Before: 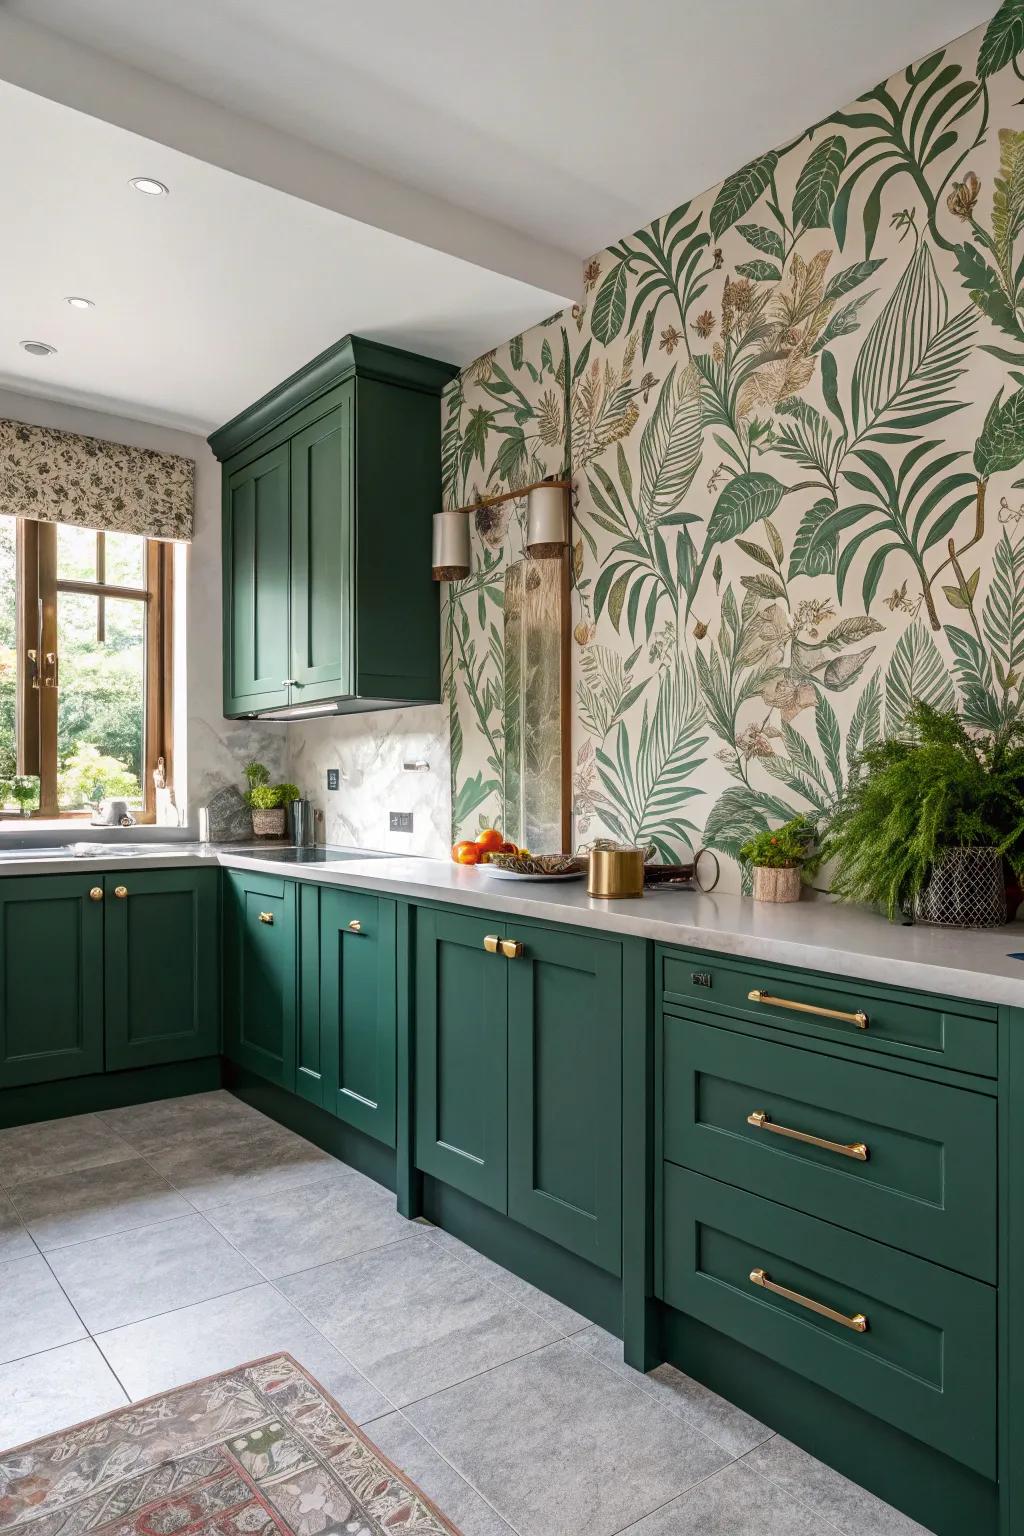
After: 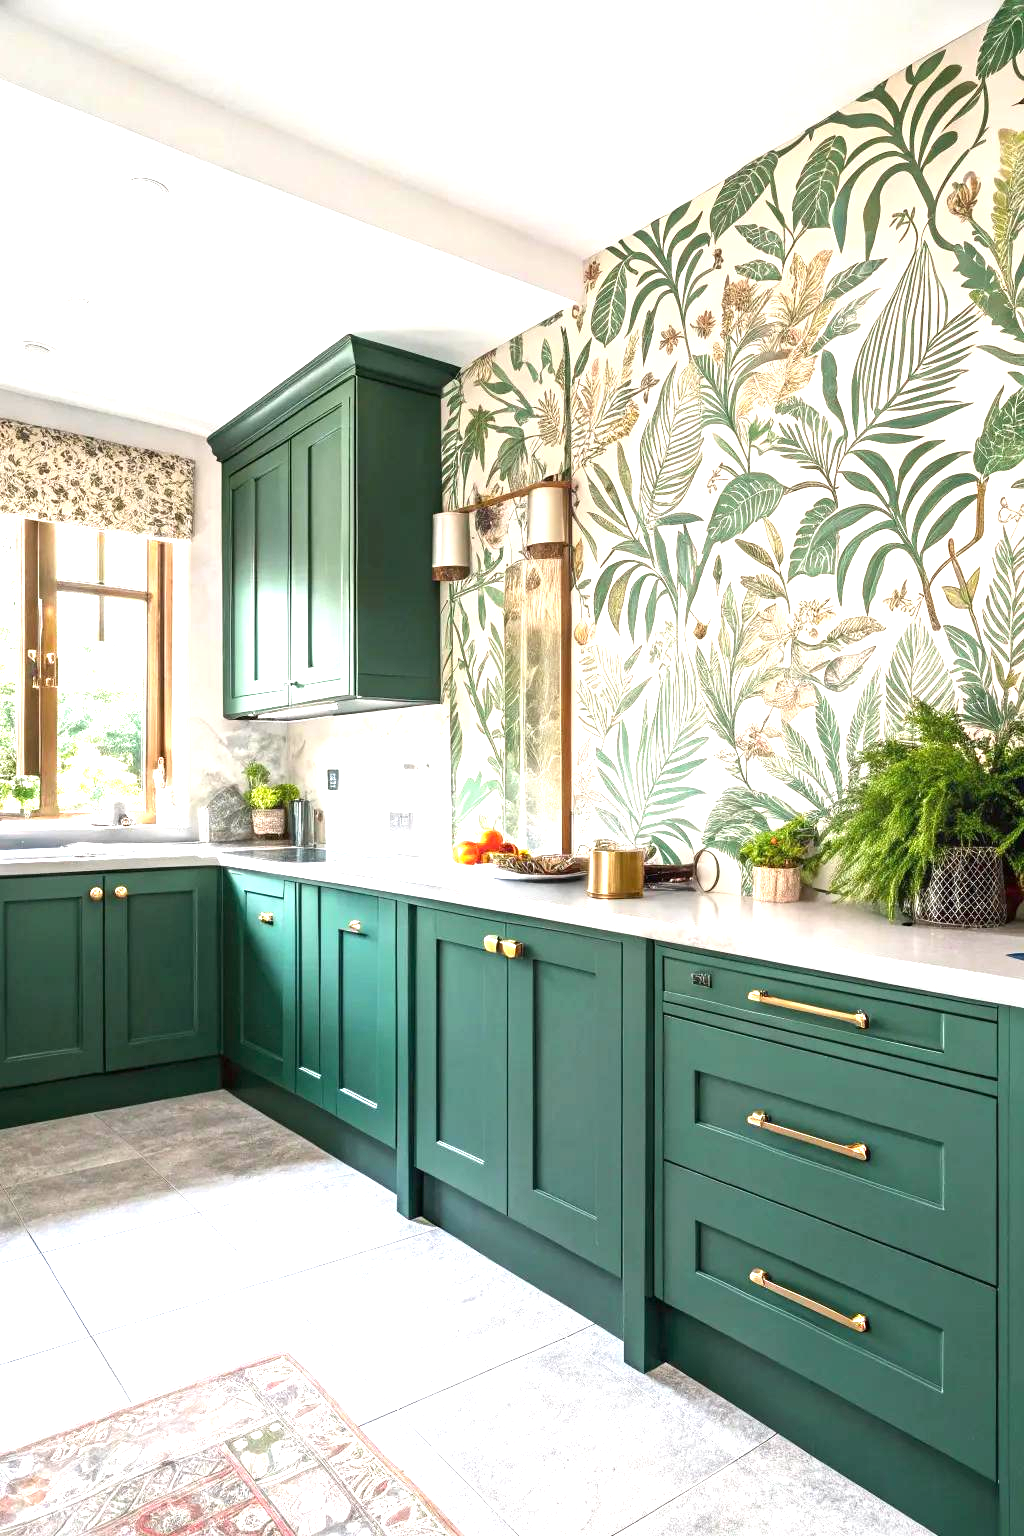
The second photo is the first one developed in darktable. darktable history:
exposure: black level correction 0, exposure 1.581 EV, compensate highlight preservation false
